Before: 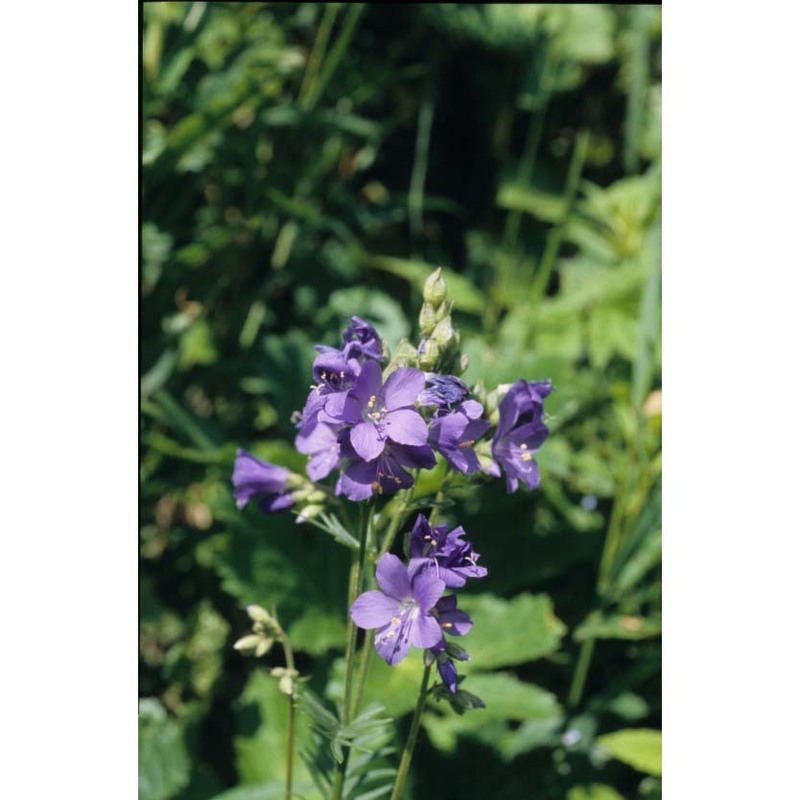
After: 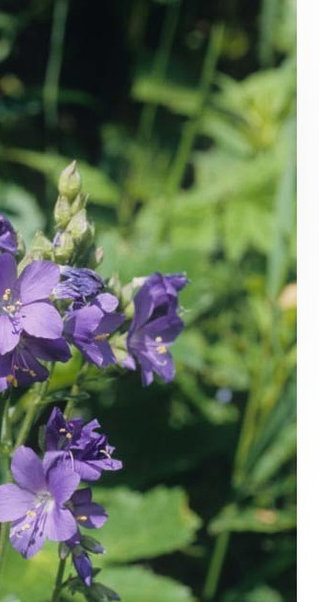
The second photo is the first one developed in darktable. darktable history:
crop: left 45.721%, top 13.393%, right 14.118%, bottom 10.01%
contrast equalizer: y [[0.439, 0.44, 0.442, 0.457, 0.493, 0.498], [0.5 ×6], [0.5 ×6], [0 ×6], [0 ×6]], mix 0.76
